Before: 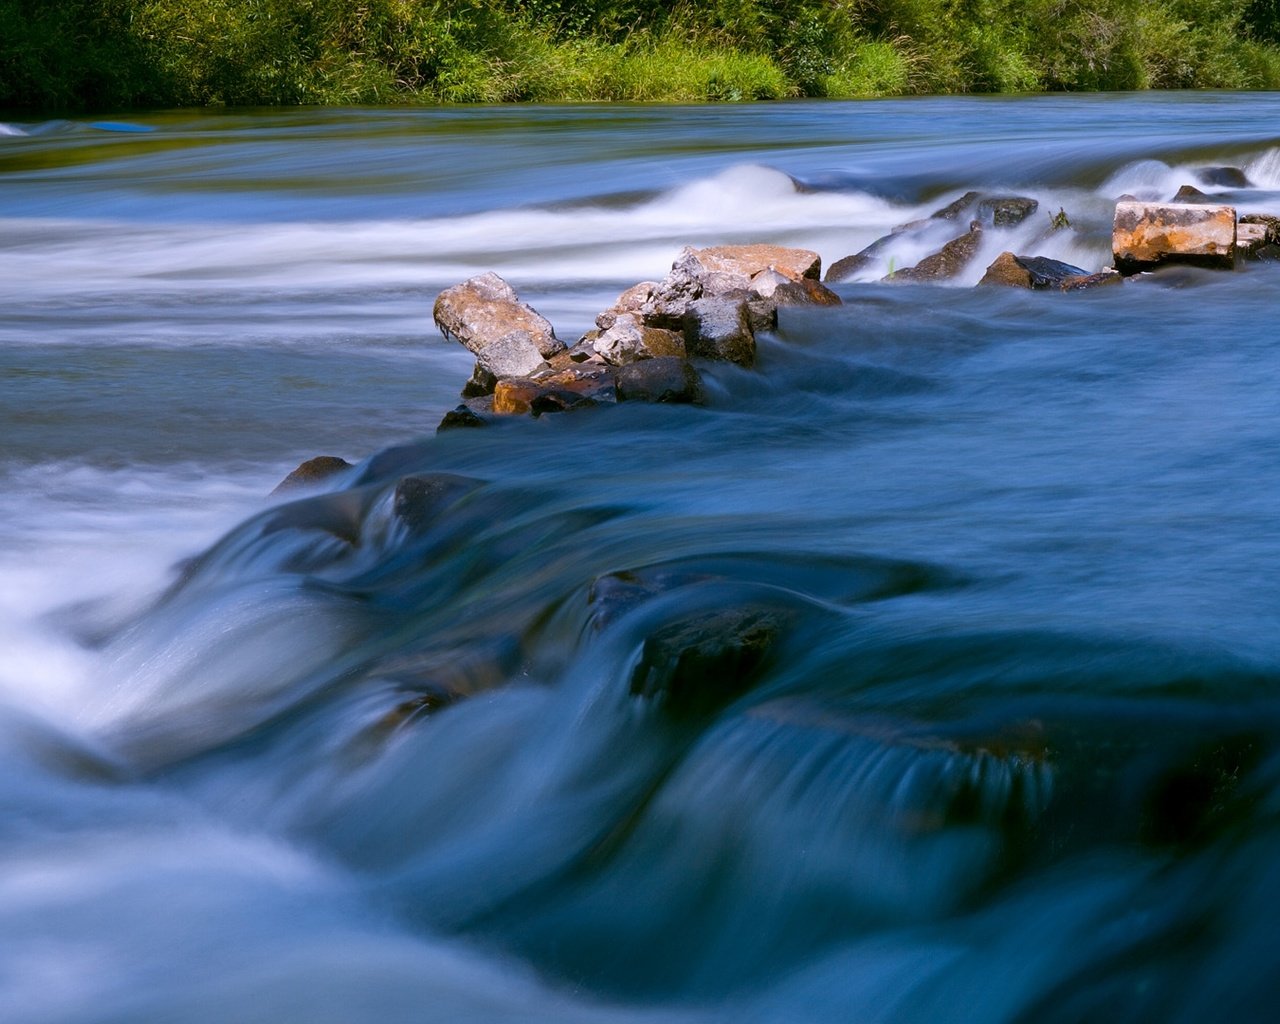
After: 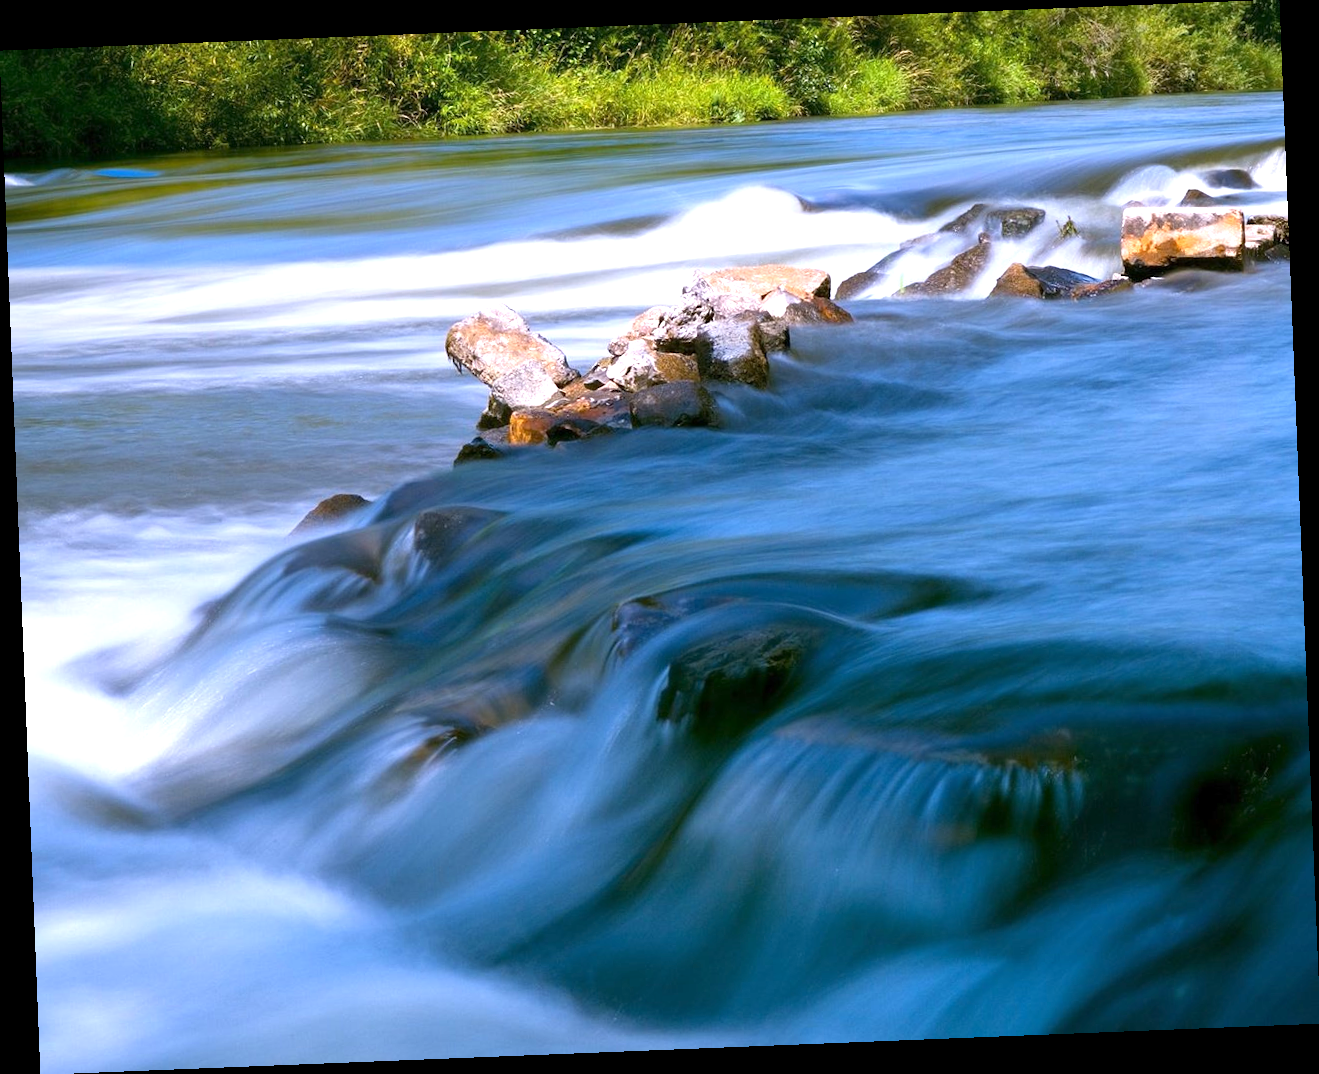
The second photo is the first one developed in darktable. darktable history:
exposure: exposure 1 EV, compensate highlight preservation false
rotate and perspective: rotation -2.29°, automatic cropping off
